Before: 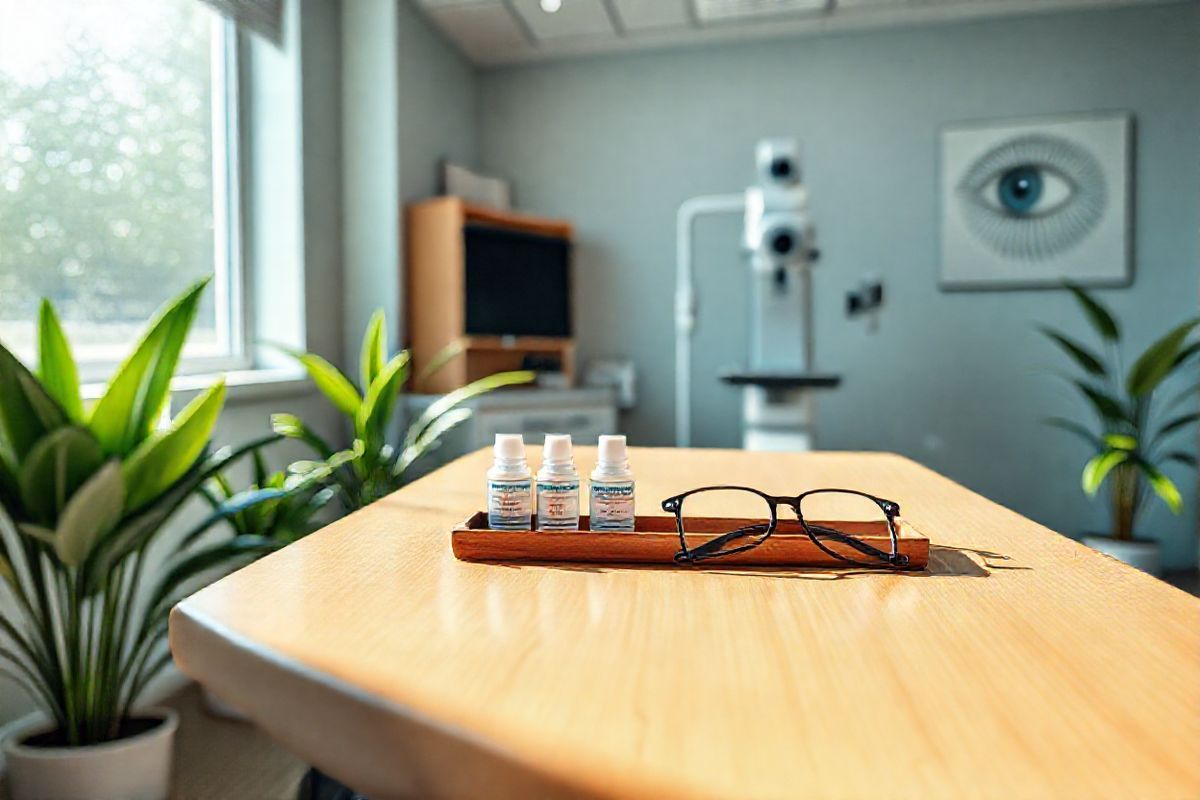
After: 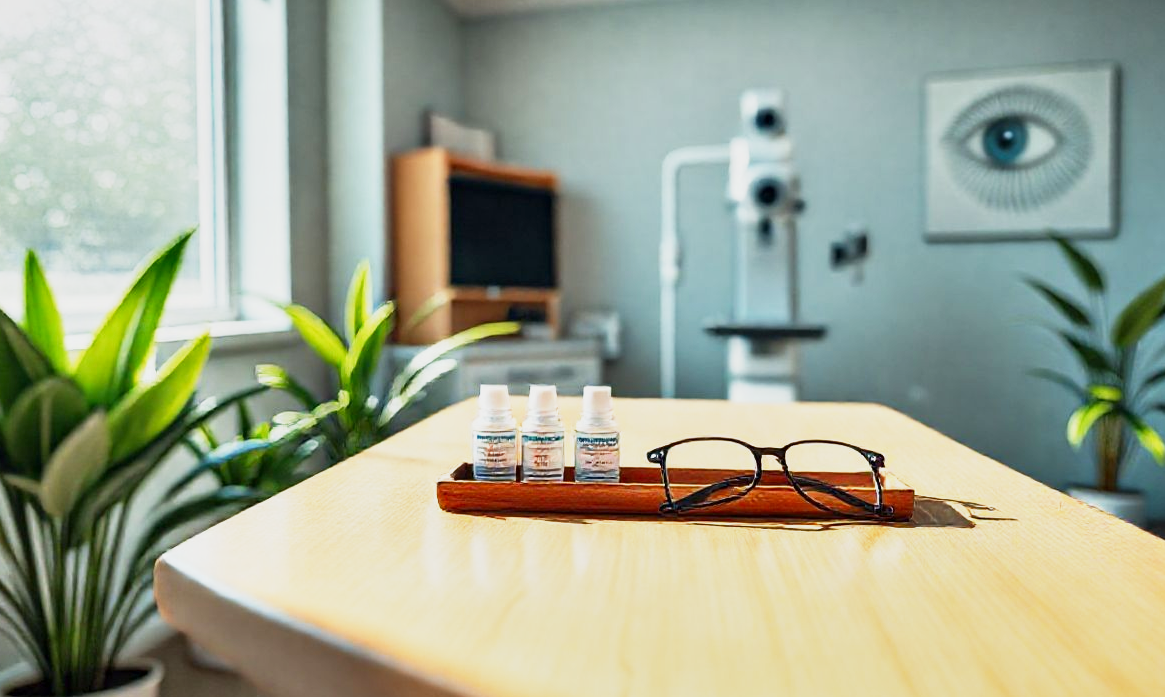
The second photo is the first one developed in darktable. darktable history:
shadows and highlights: shadows 32.6, highlights -46.08, compress 49.74%, soften with gaussian
base curve: curves: ch0 [(0, 0) (0.088, 0.125) (0.176, 0.251) (0.354, 0.501) (0.613, 0.749) (1, 0.877)], preserve colors none
crop: left 1.257%, top 6.144%, right 1.649%, bottom 6.685%
